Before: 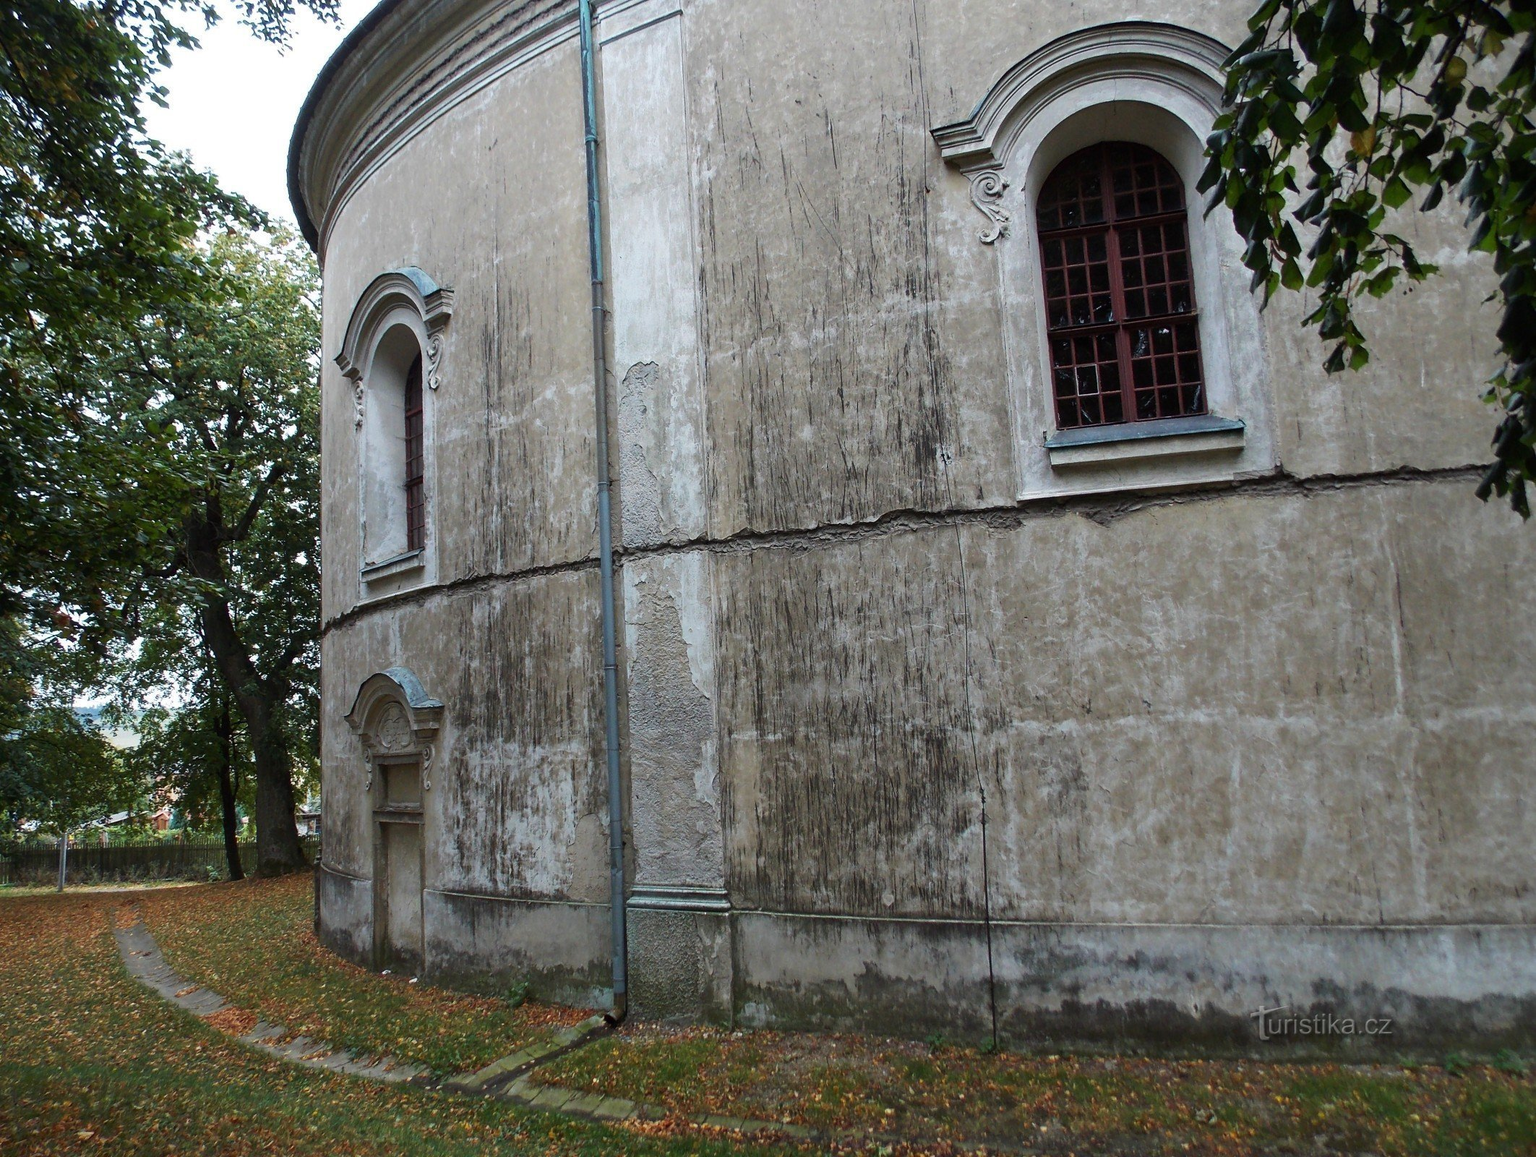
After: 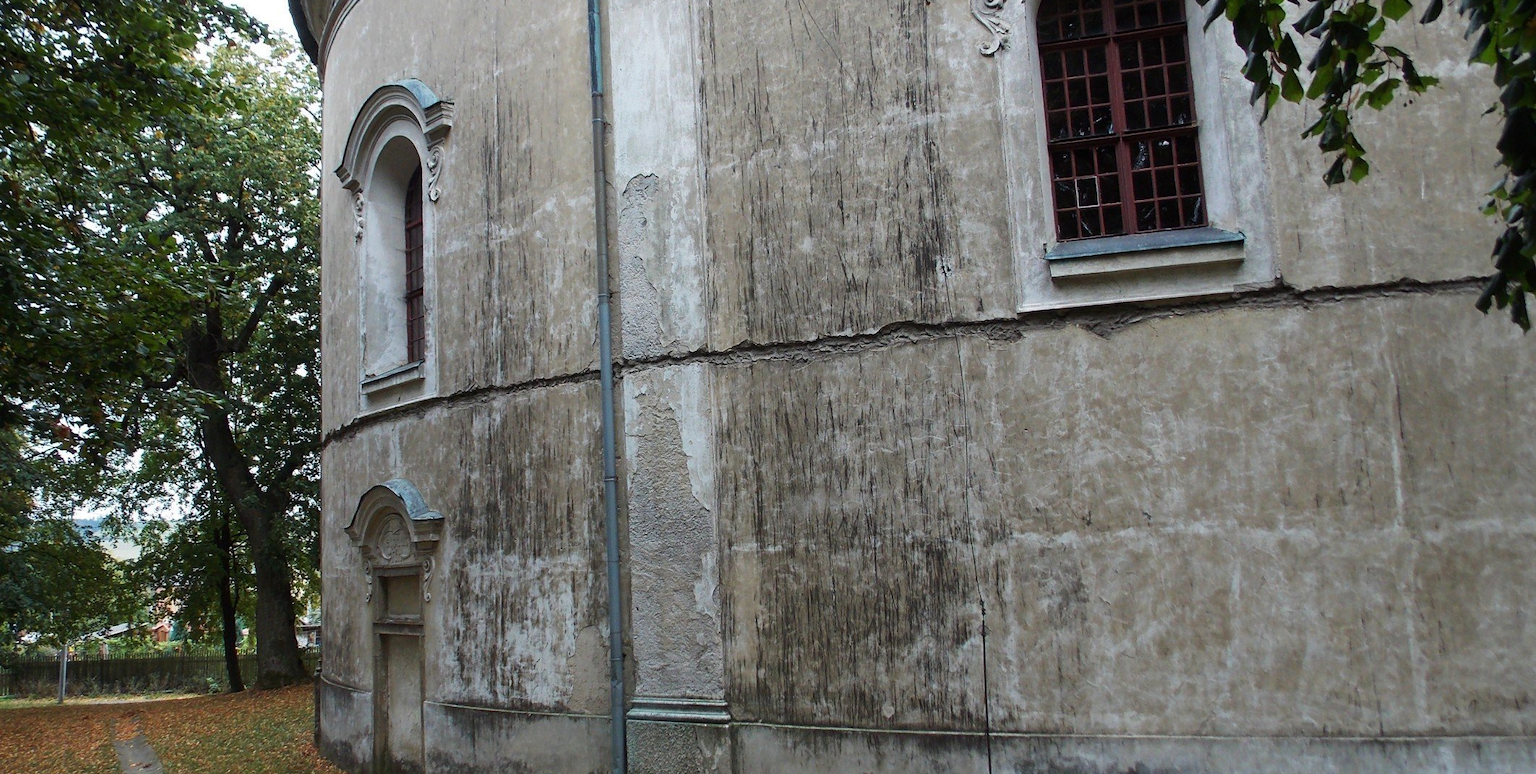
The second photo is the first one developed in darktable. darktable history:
crop: top 16.278%, bottom 16.738%
